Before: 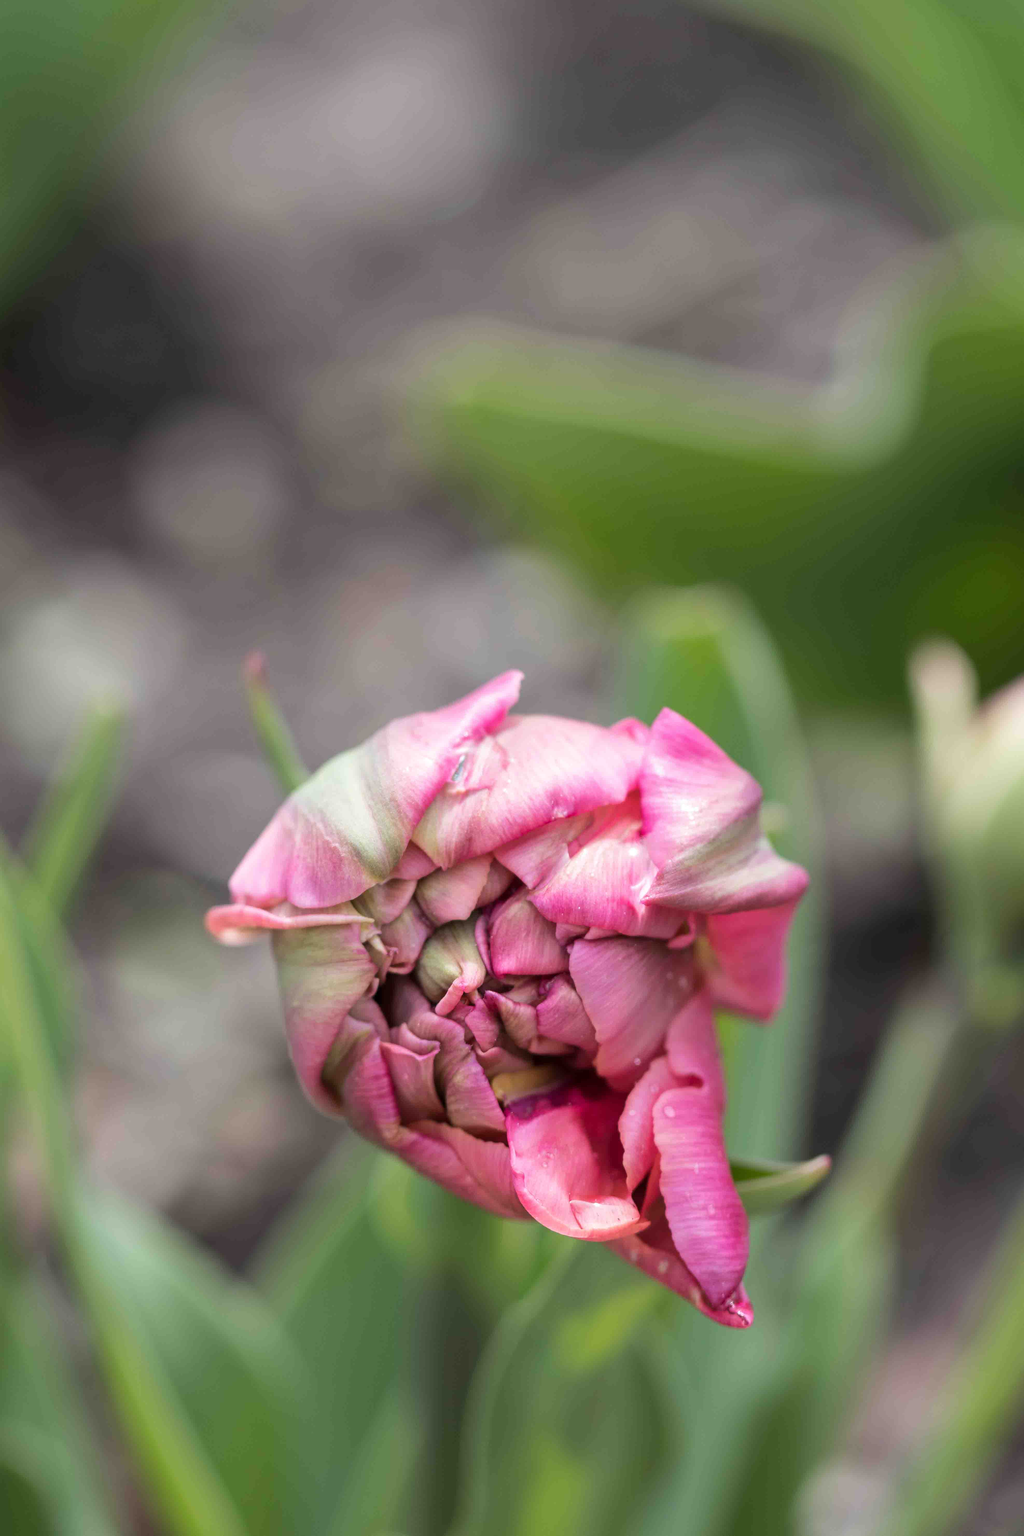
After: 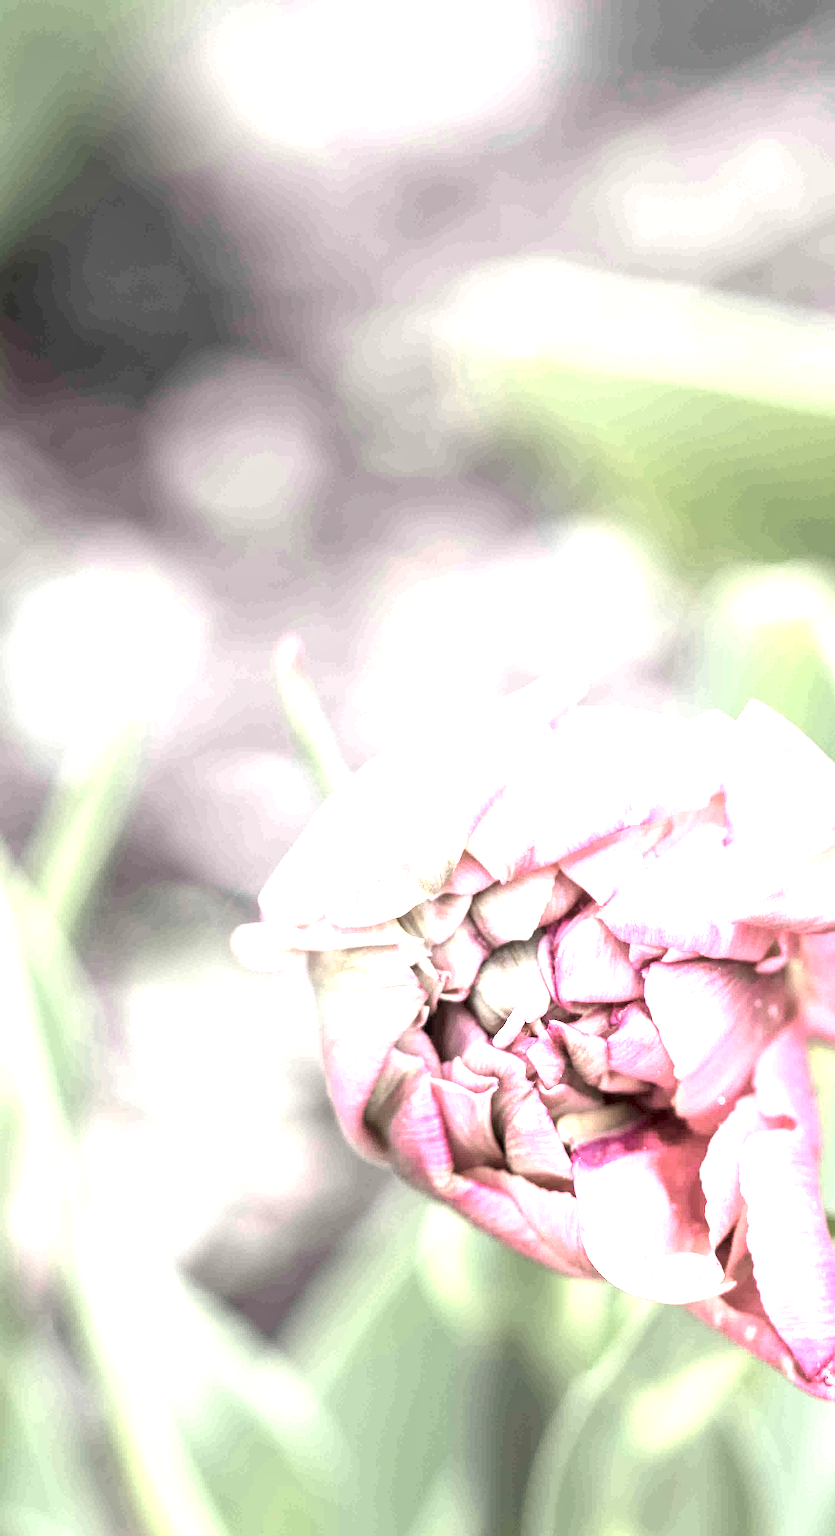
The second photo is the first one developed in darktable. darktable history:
exposure: black level correction 0.001, exposure 1.865 EV, compensate highlight preservation false
local contrast: on, module defaults
sharpen: on, module defaults
crop: top 5.811%, right 27.86%, bottom 5.79%
color zones: curves: ch0 [(0, 0.6) (0.129, 0.585) (0.193, 0.596) (0.429, 0.5) (0.571, 0.5) (0.714, 0.5) (0.857, 0.5) (1, 0.6)]; ch1 [(0, 0.453) (0.112, 0.245) (0.213, 0.252) (0.429, 0.233) (0.571, 0.231) (0.683, 0.242) (0.857, 0.296) (1, 0.453)]
tone equalizer: mask exposure compensation -0.498 EV
